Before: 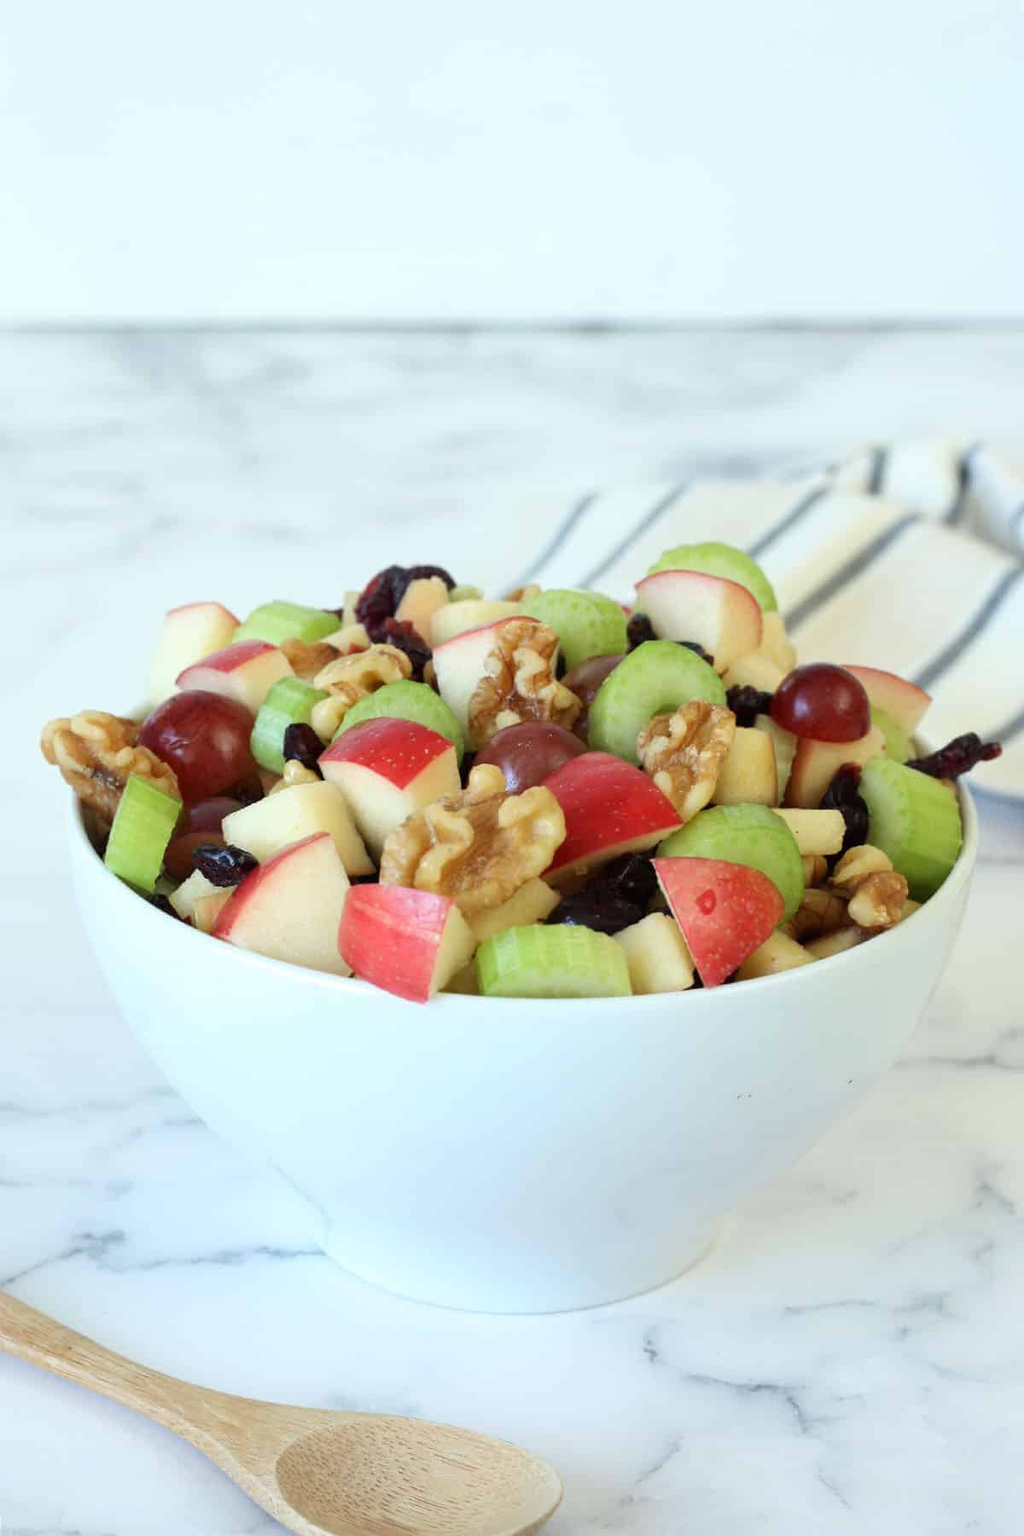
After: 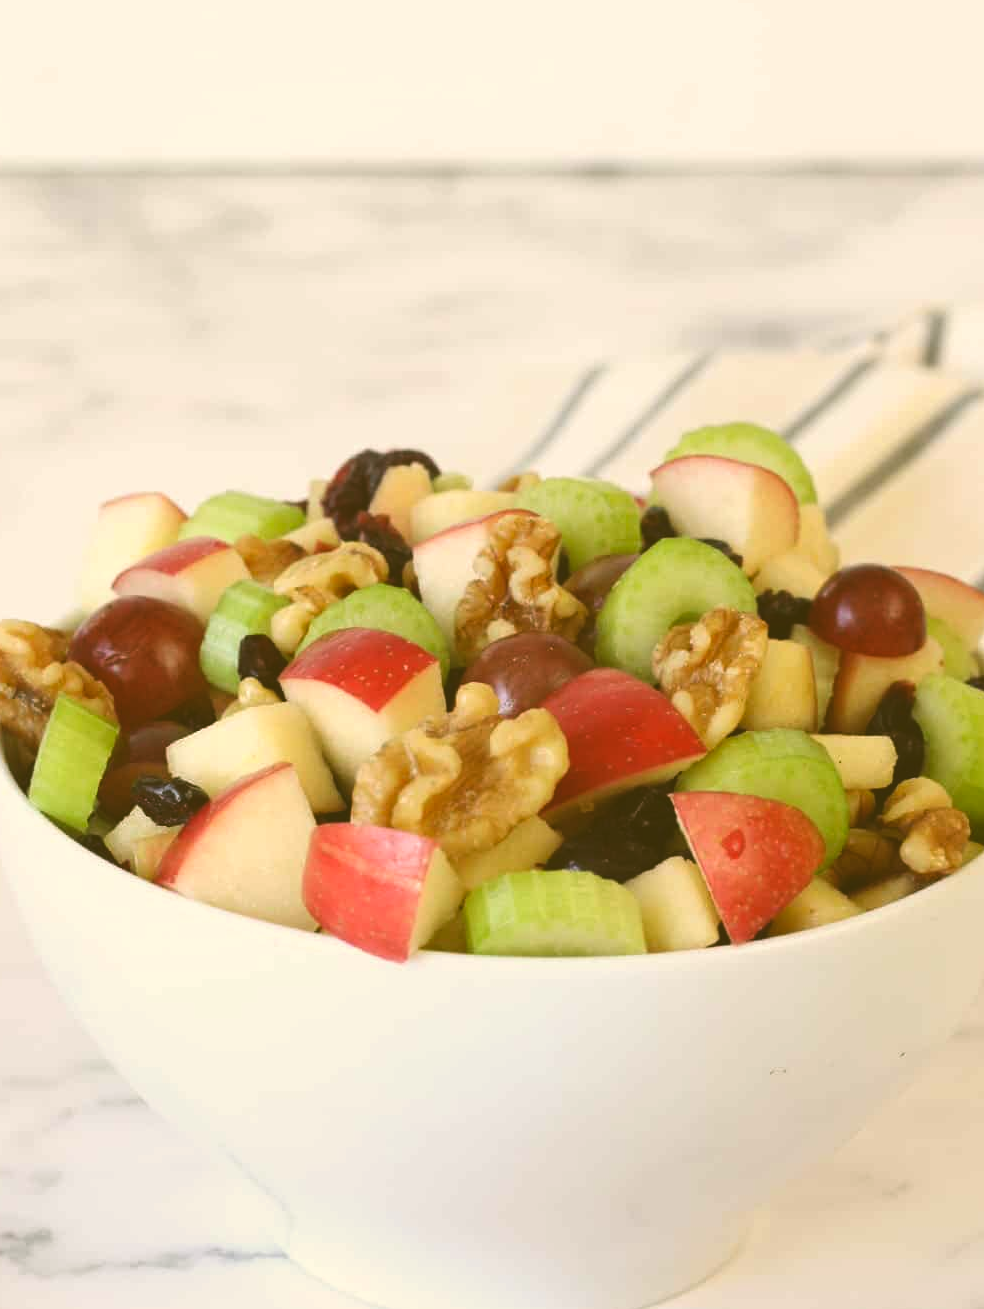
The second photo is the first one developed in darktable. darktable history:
crop: left 7.856%, top 11.836%, right 10.12%, bottom 15.387%
color correction: highlights a* 8.98, highlights b* 15.09, shadows a* -0.49, shadows b* 26.52
exposure: black level correction -0.028, compensate highlight preservation false
